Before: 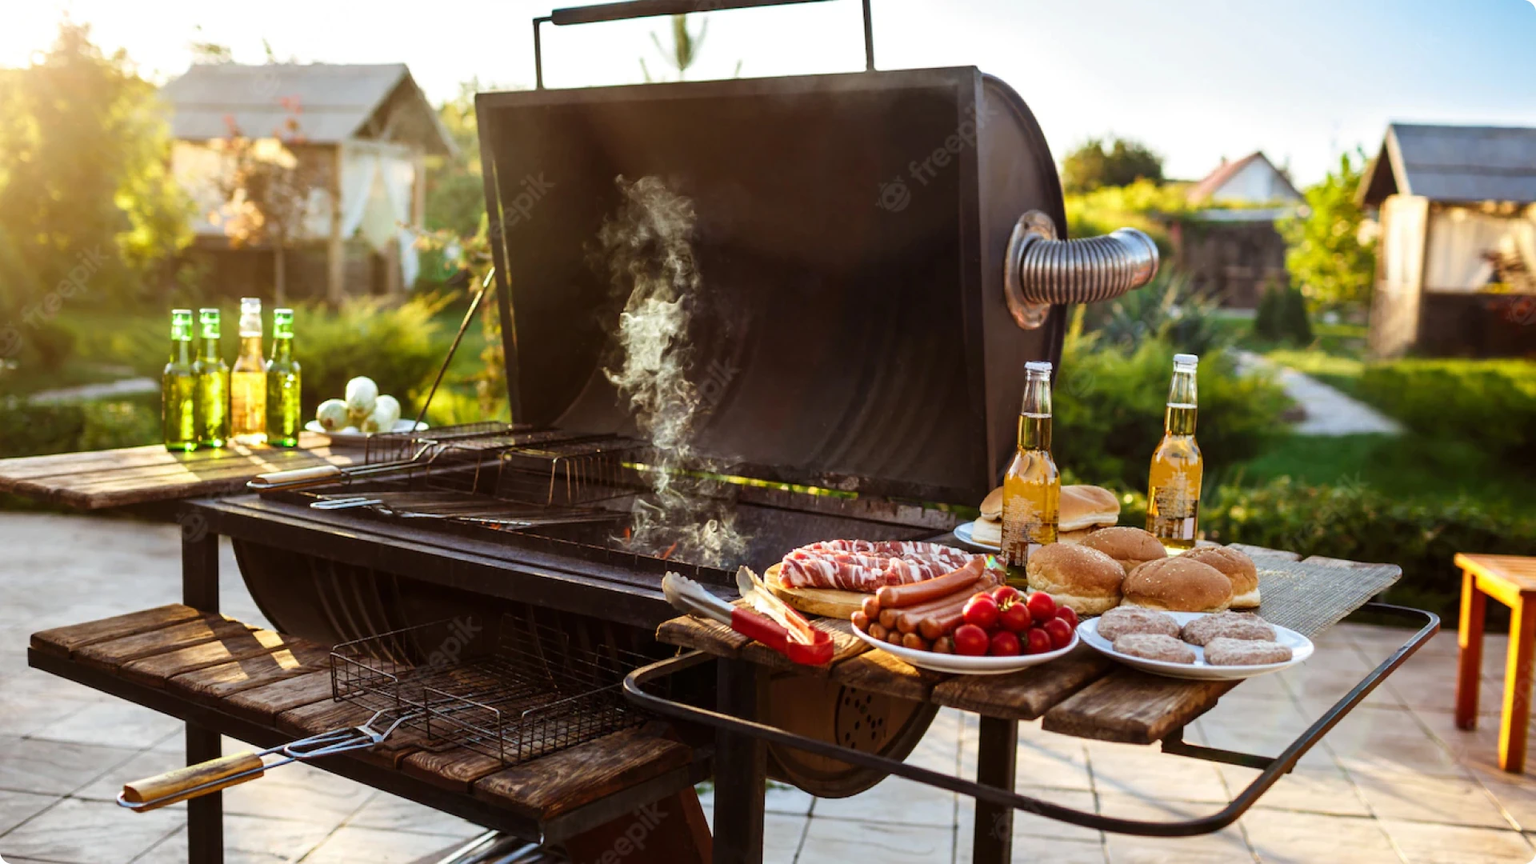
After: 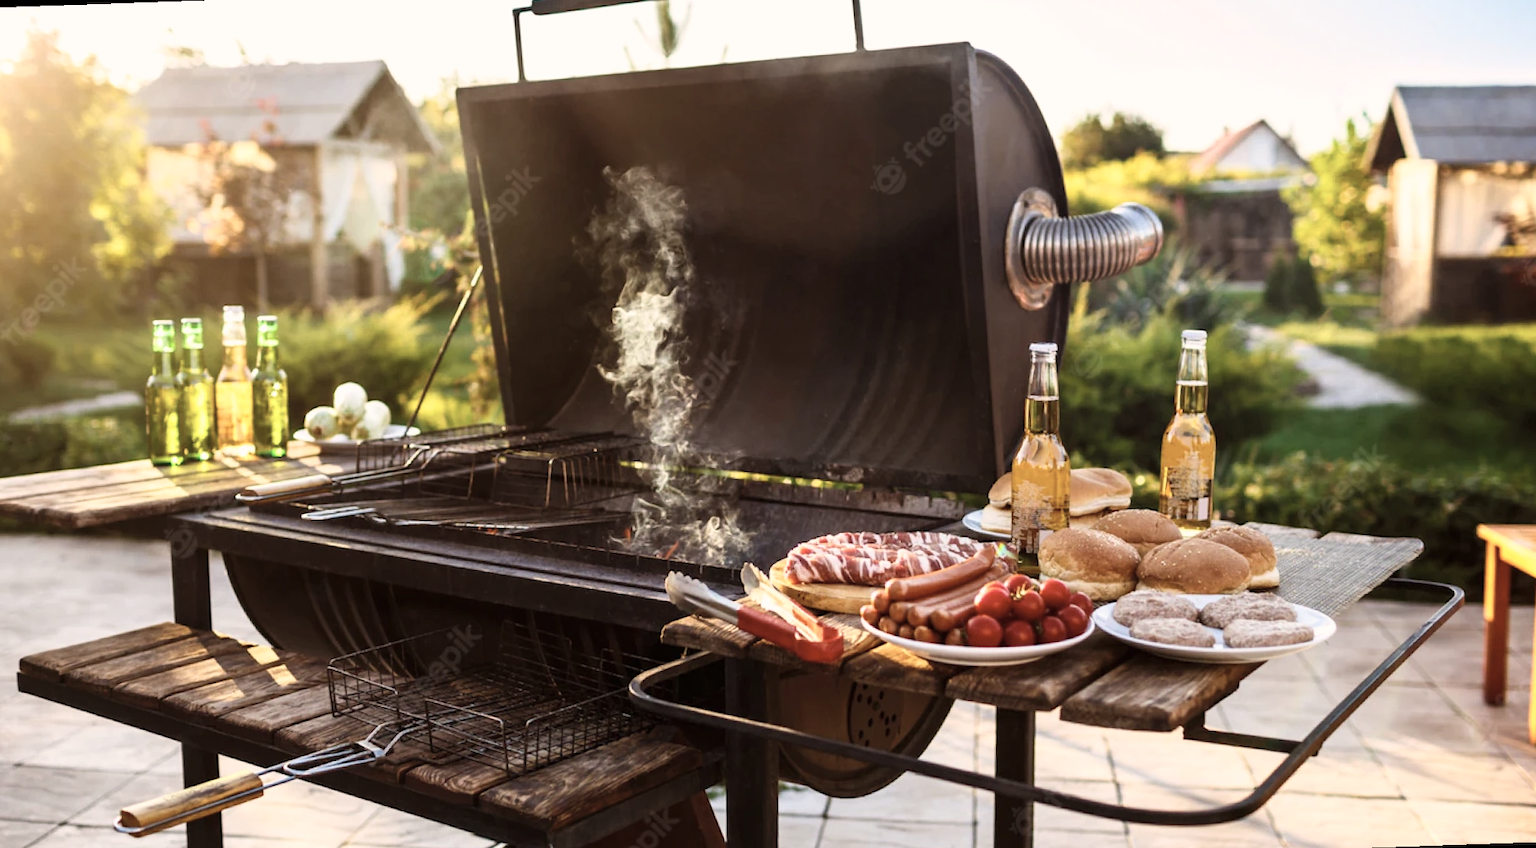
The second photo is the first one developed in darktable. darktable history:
color correction: highlights a* 5.59, highlights b* 5.24, saturation 0.68
rotate and perspective: rotation -2°, crop left 0.022, crop right 0.978, crop top 0.049, crop bottom 0.951
base curve: curves: ch0 [(0, 0) (0.666, 0.806) (1, 1)]
